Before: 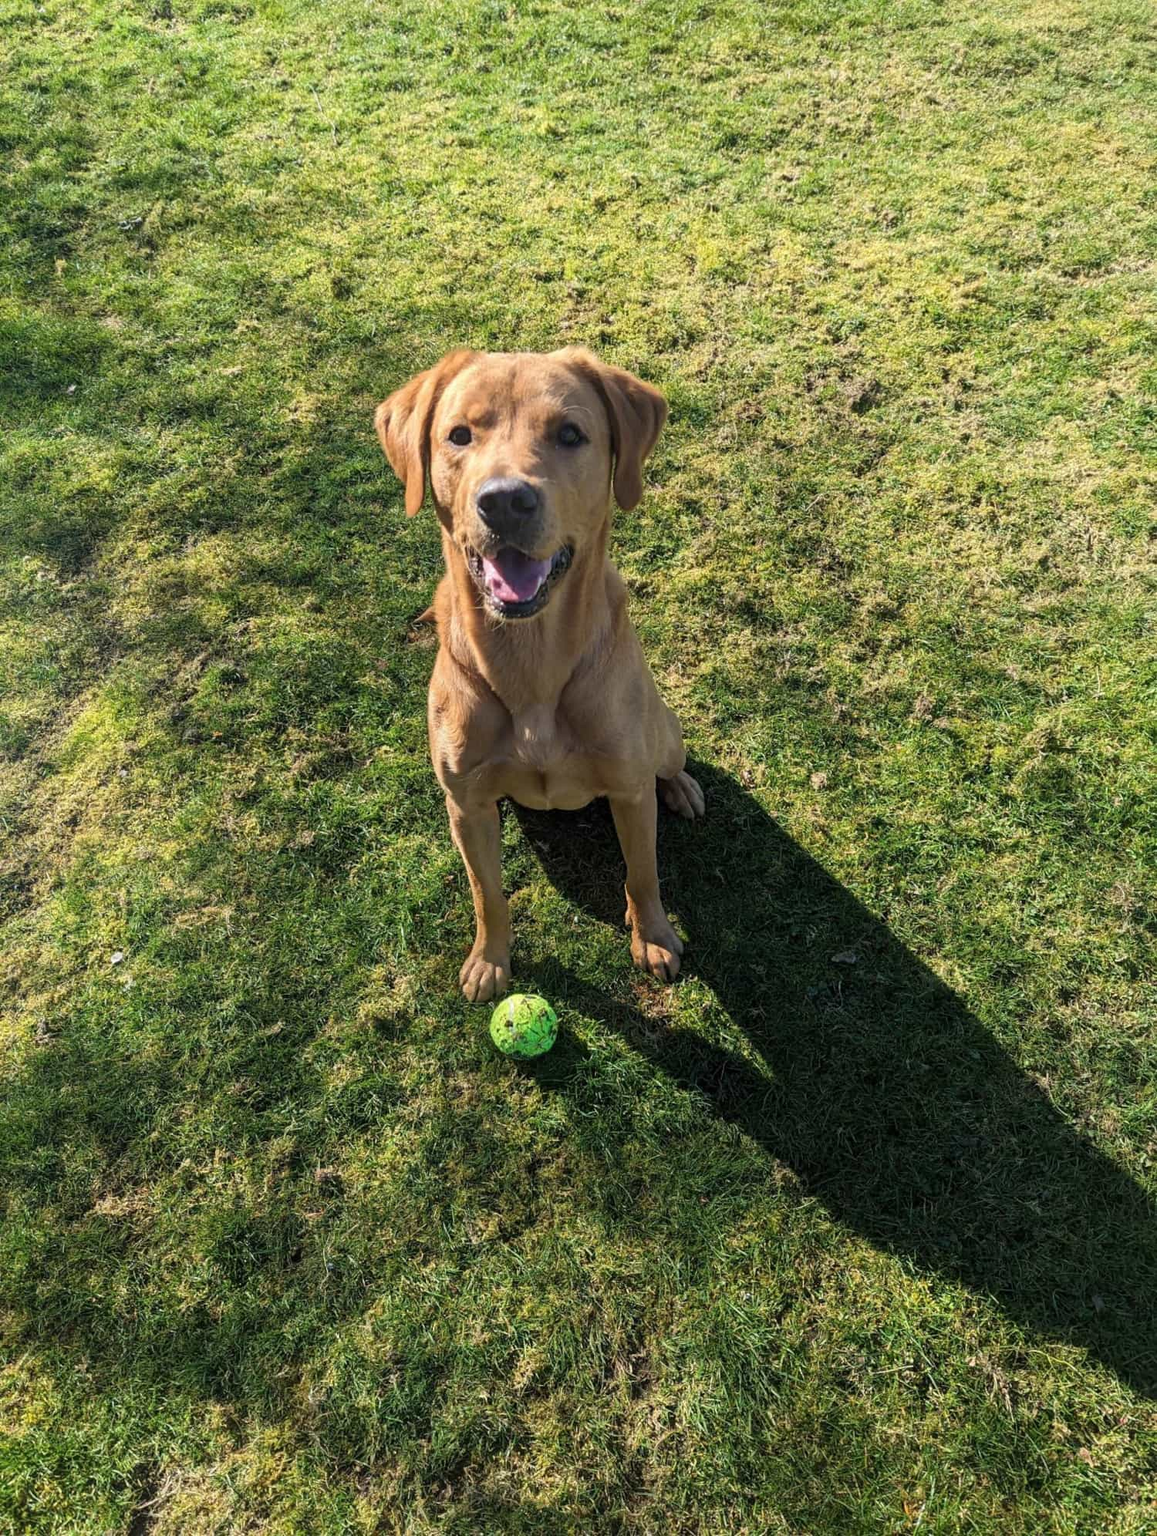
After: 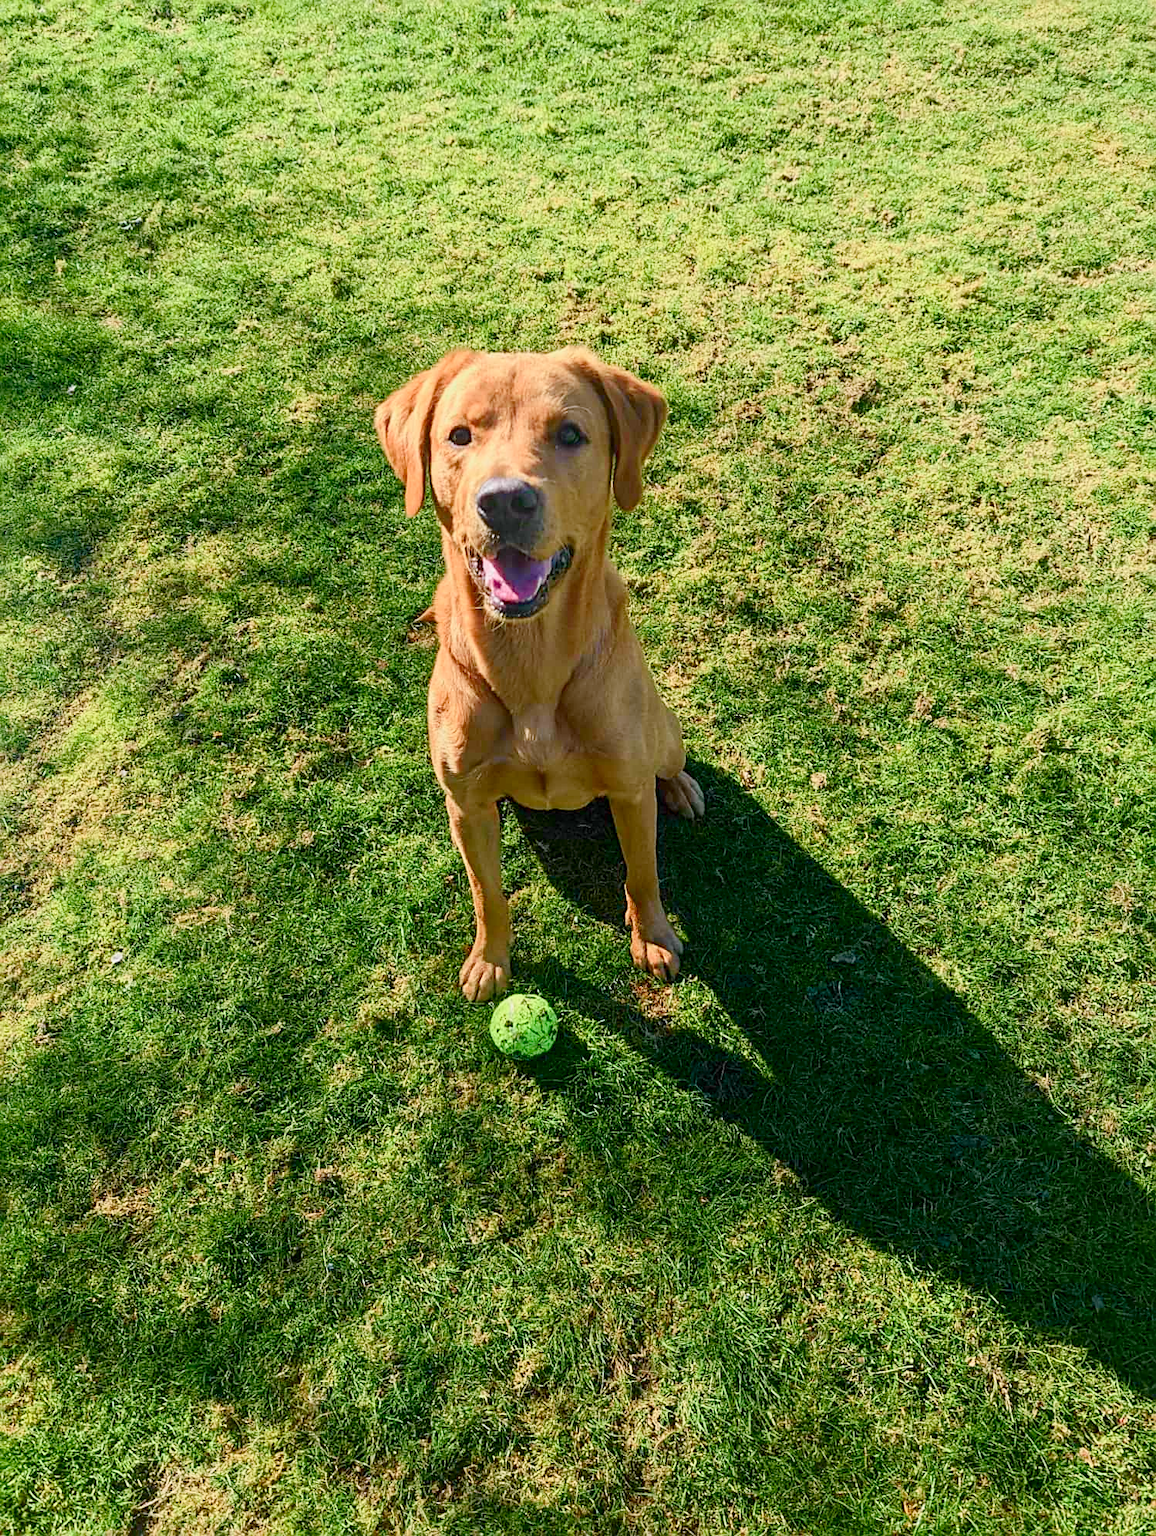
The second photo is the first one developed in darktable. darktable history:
sharpen: on, module defaults
tone curve: curves: ch0 [(0, 0.003) (0.044, 0.032) (0.12, 0.089) (0.19, 0.164) (0.269, 0.269) (0.473, 0.533) (0.595, 0.695) (0.718, 0.823) (0.855, 0.931) (1, 0.982)]; ch1 [(0, 0) (0.243, 0.245) (0.427, 0.387) (0.493, 0.481) (0.501, 0.5) (0.521, 0.528) (0.554, 0.586) (0.607, 0.655) (0.671, 0.735) (0.796, 0.85) (1, 1)]; ch2 [(0, 0) (0.249, 0.216) (0.357, 0.317) (0.448, 0.432) (0.478, 0.492) (0.498, 0.499) (0.517, 0.519) (0.537, 0.57) (0.569, 0.623) (0.61, 0.663) (0.706, 0.75) (0.808, 0.809) (0.991, 0.968)], color space Lab, independent channels, preserve colors none
color balance rgb: shadows lift › chroma 1%, shadows lift › hue 113°, highlights gain › chroma 0.2%, highlights gain › hue 333°, perceptual saturation grading › global saturation 20%, perceptual saturation grading › highlights -50%, perceptual saturation grading › shadows 25%, contrast -20%
